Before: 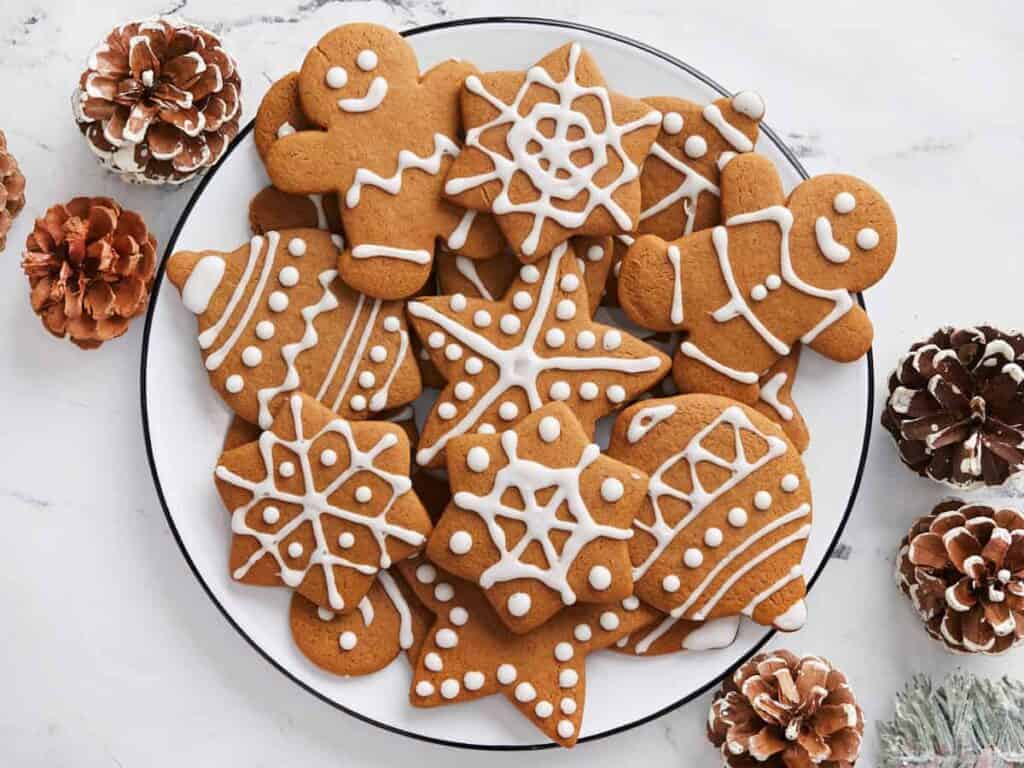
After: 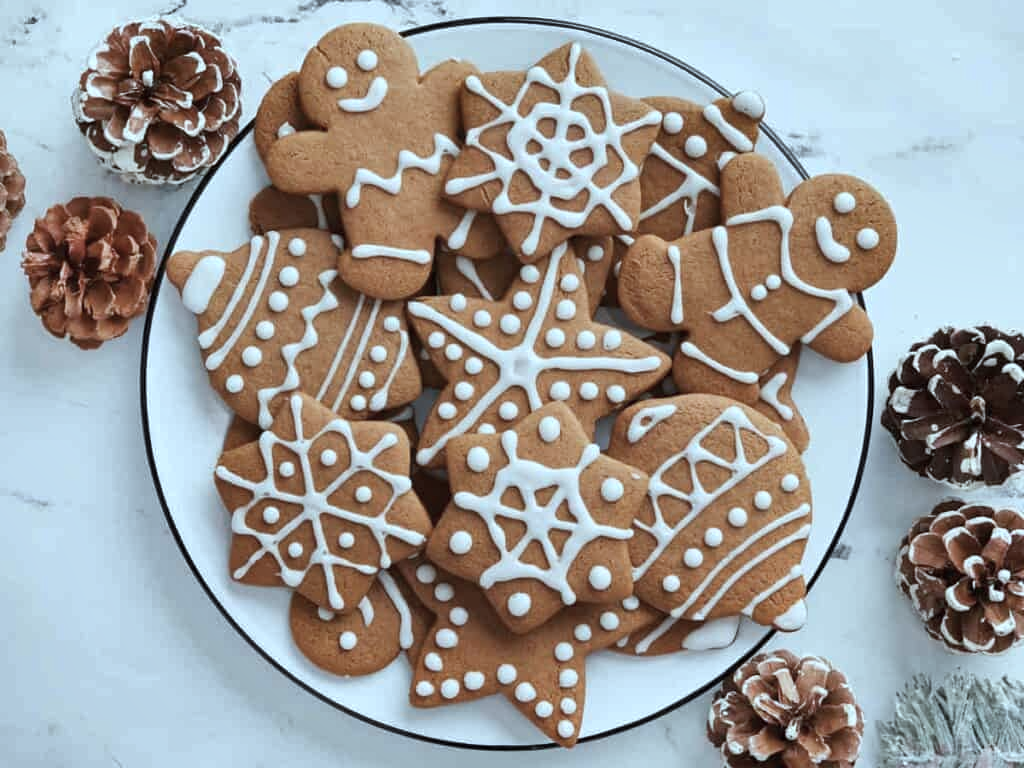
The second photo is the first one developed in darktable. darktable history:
tone equalizer: edges refinement/feathering 500, mask exposure compensation -1.57 EV, preserve details no
shadows and highlights: soften with gaussian
color correction: highlights a* -12.53, highlights b* -17.56, saturation 0.699
